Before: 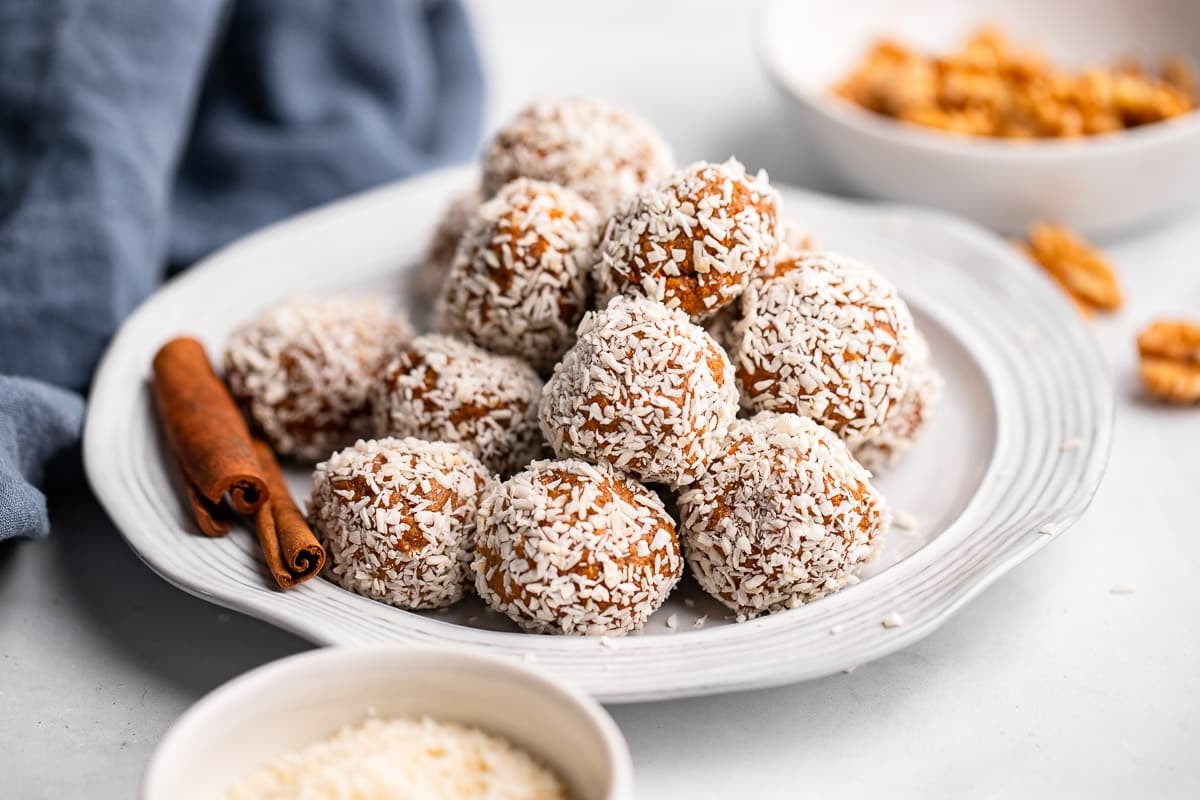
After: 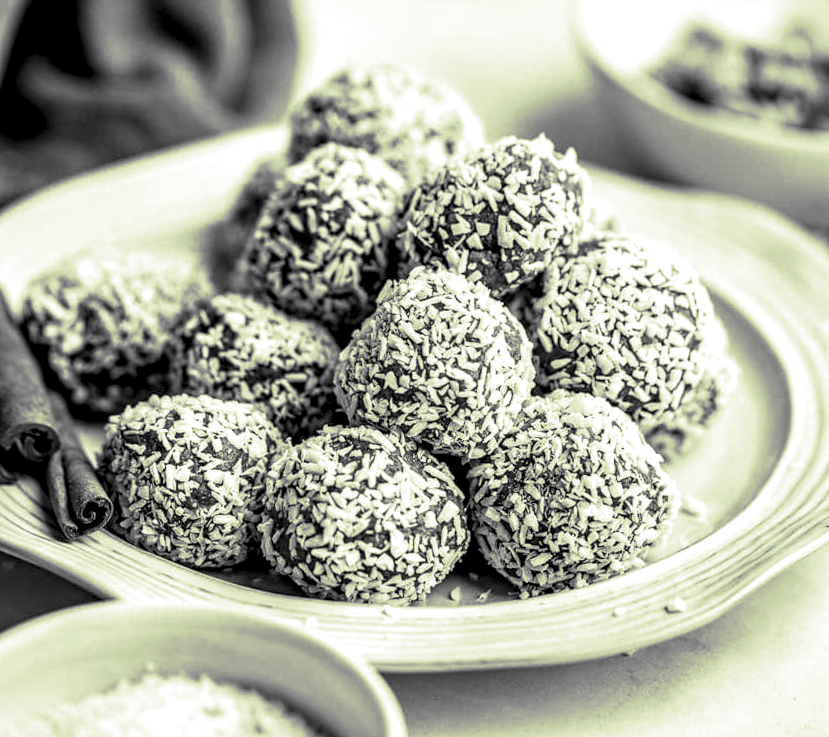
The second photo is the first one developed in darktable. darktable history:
crop and rotate: angle -3.27°, left 14.277%, top 0.028%, right 10.766%, bottom 0.028%
local contrast: highlights 19%, detail 186%
exposure: black level correction 0.001, compensate highlight preservation false
monochrome: a 32, b 64, size 2.3
split-toning: shadows › hue 290.82°, shadows › saturation 0.34, highlights › saturation 0.38, balance 0, compress 50%
